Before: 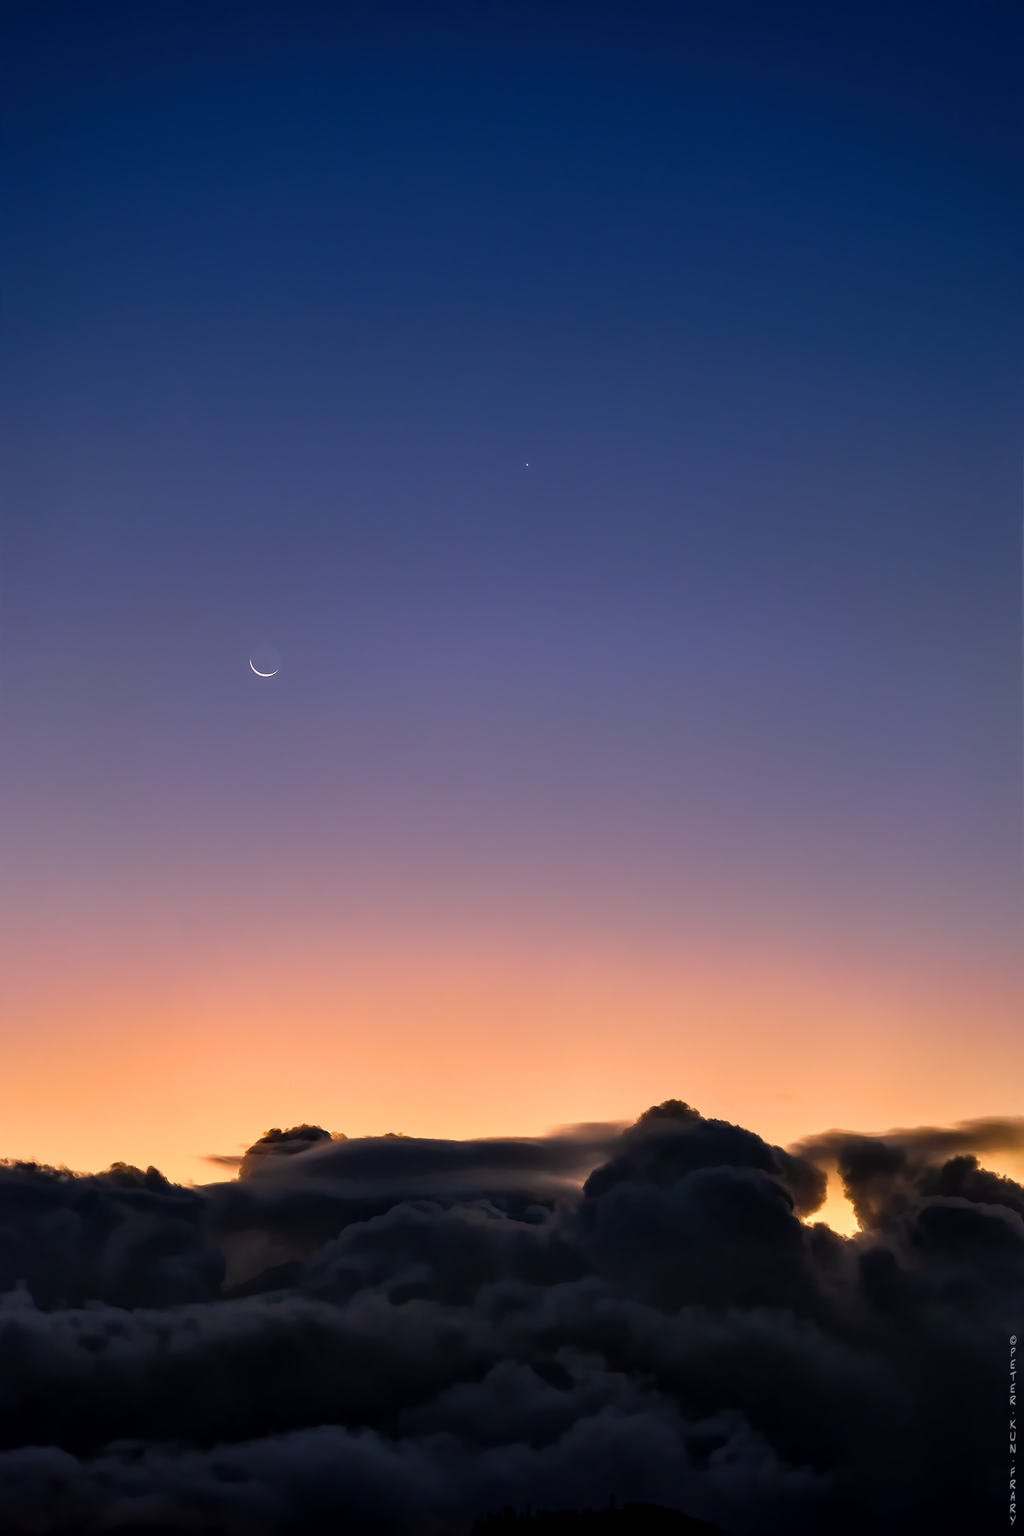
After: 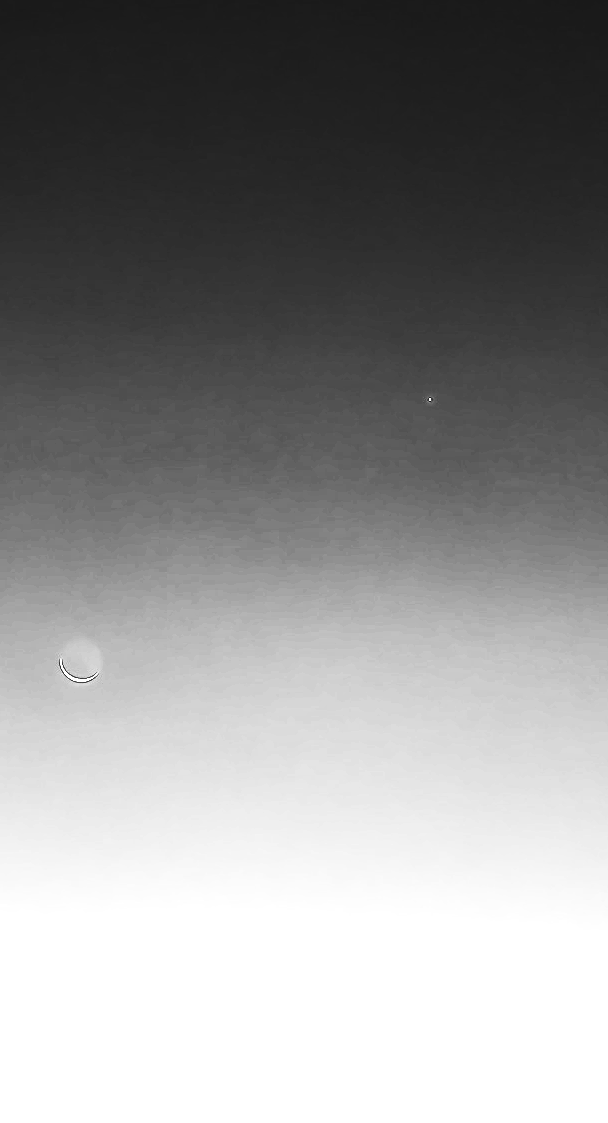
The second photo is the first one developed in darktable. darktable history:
exposure: black level correction 0, exposure 0.895 EV, compensate highlight preservation false
sharpen: radius 1.892, amount 0.415, threshold 1.466
contrast brightness saturation: contrast 0.945, brightness 0.194
crop: left 20.055%, top 10.776%, right 35.339%, bottom 34.37%
color zones: curves: ch0 [(0.004, 0.588) (0.116, 0.636) (0.259, 0.476) (0.423, 0.464) (0.75, 0.5)]; ch1 [(0, 0) (0.143, 0) (0.286, 0) (0.429, 0) (0.571, 0) (0.714, 0) (0.857, 0)]
local contrast: on, module defaults
